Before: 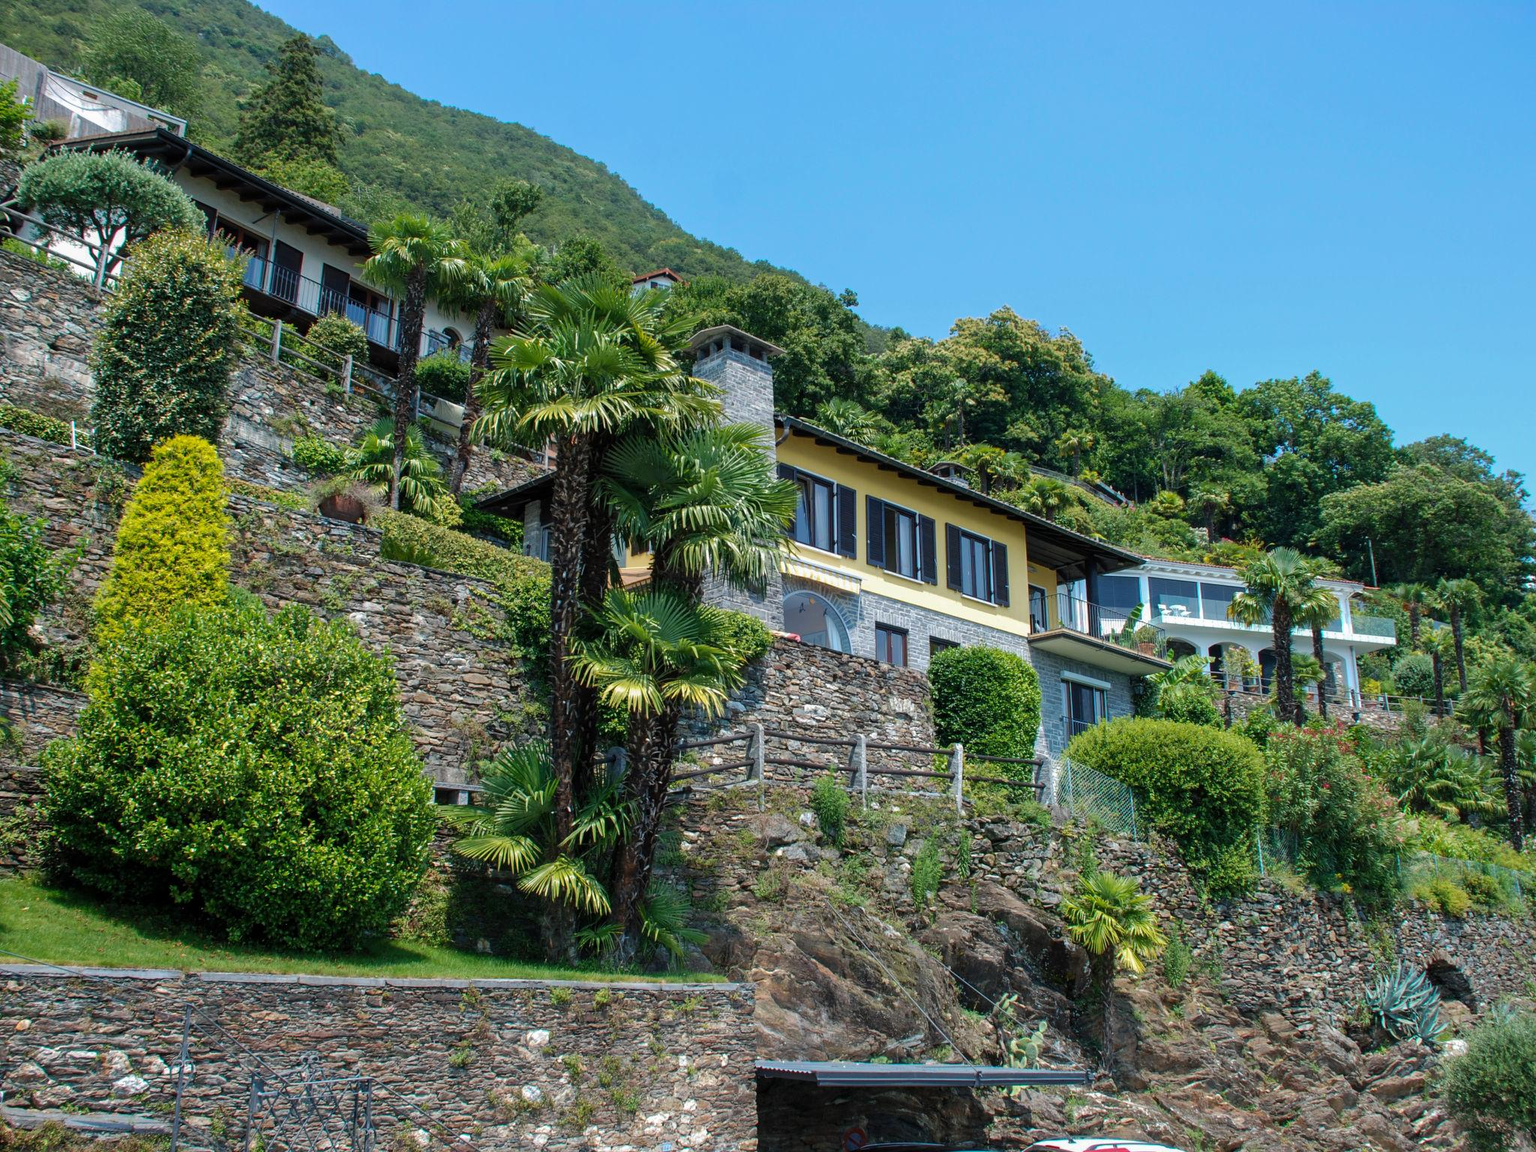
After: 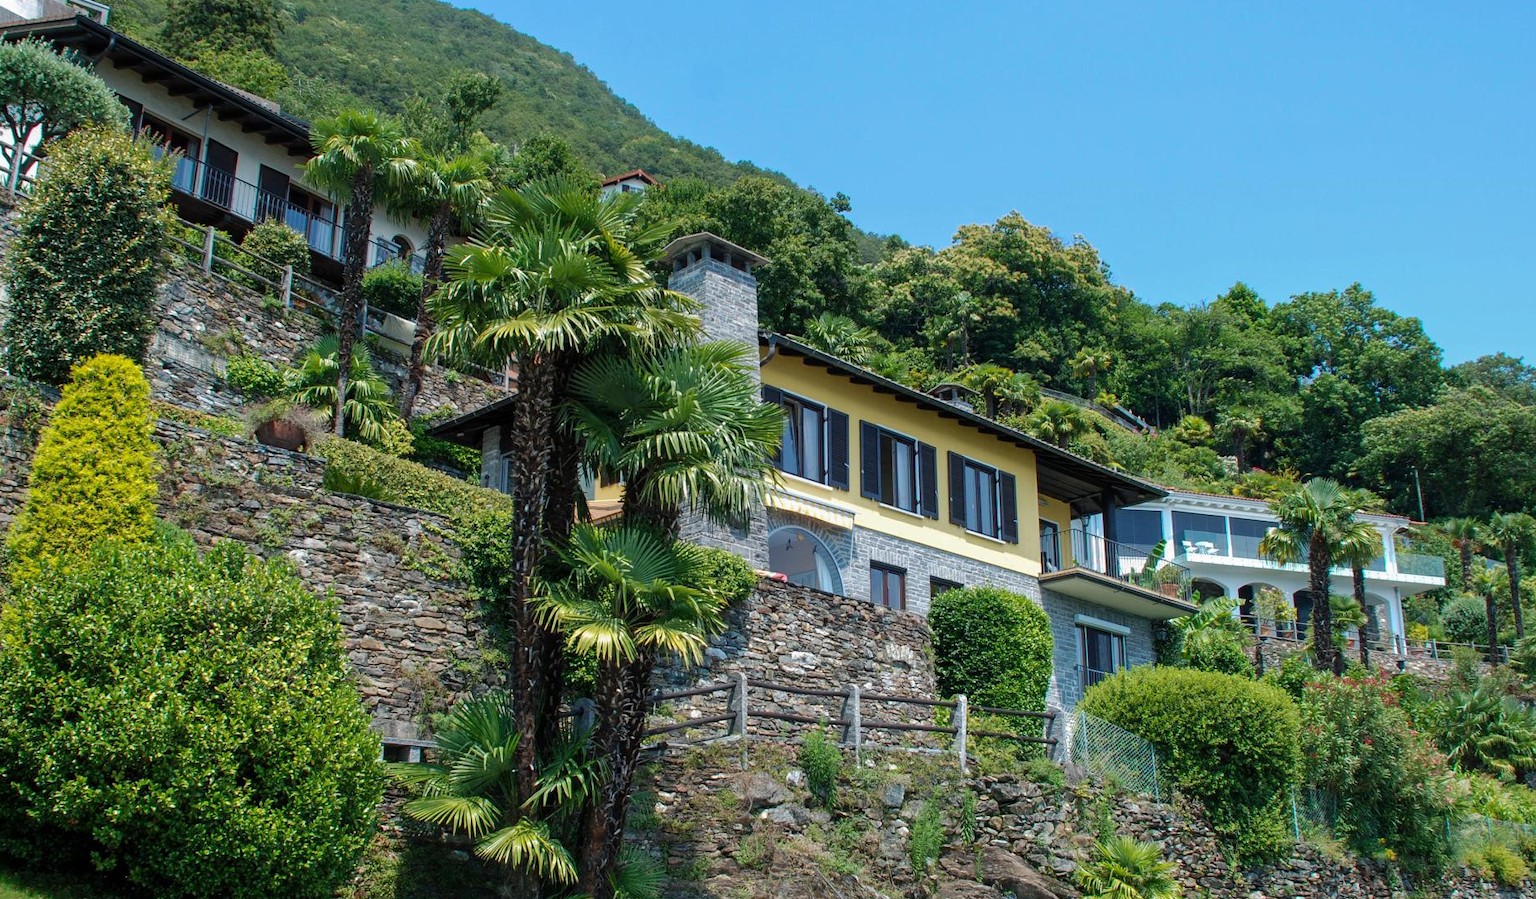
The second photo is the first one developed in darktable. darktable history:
crop: left 5.742%, top 10.016%, right 3.728%, bottom 19.273%
